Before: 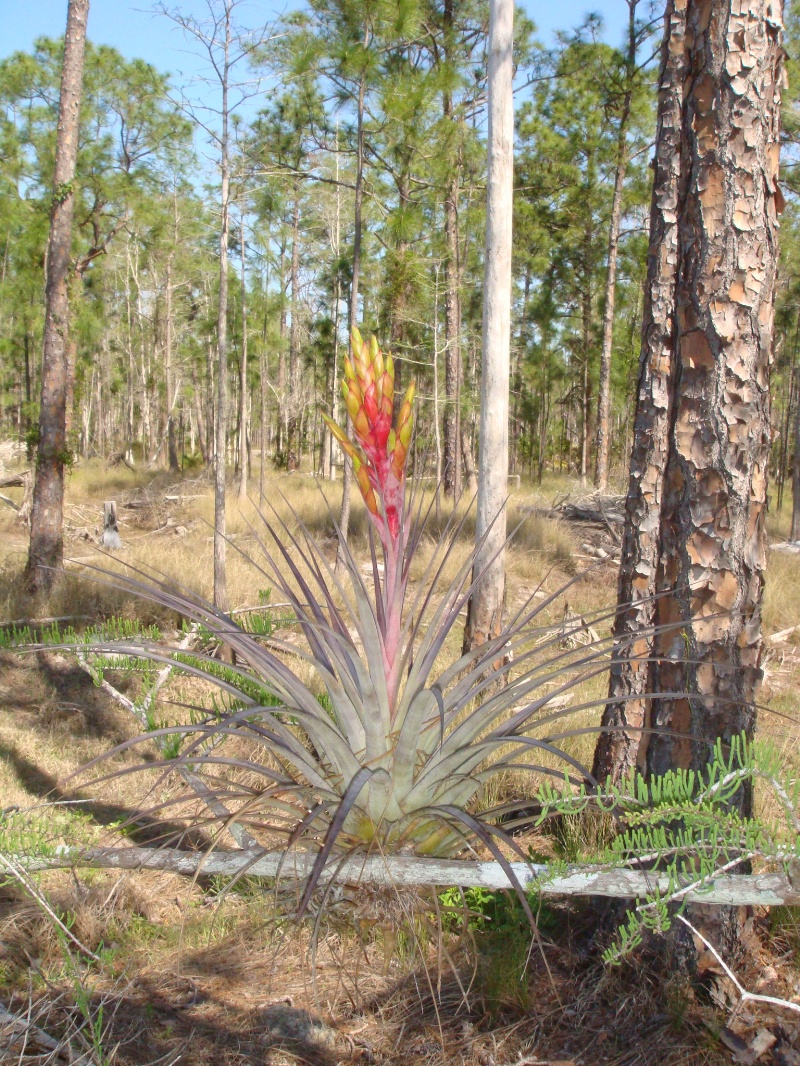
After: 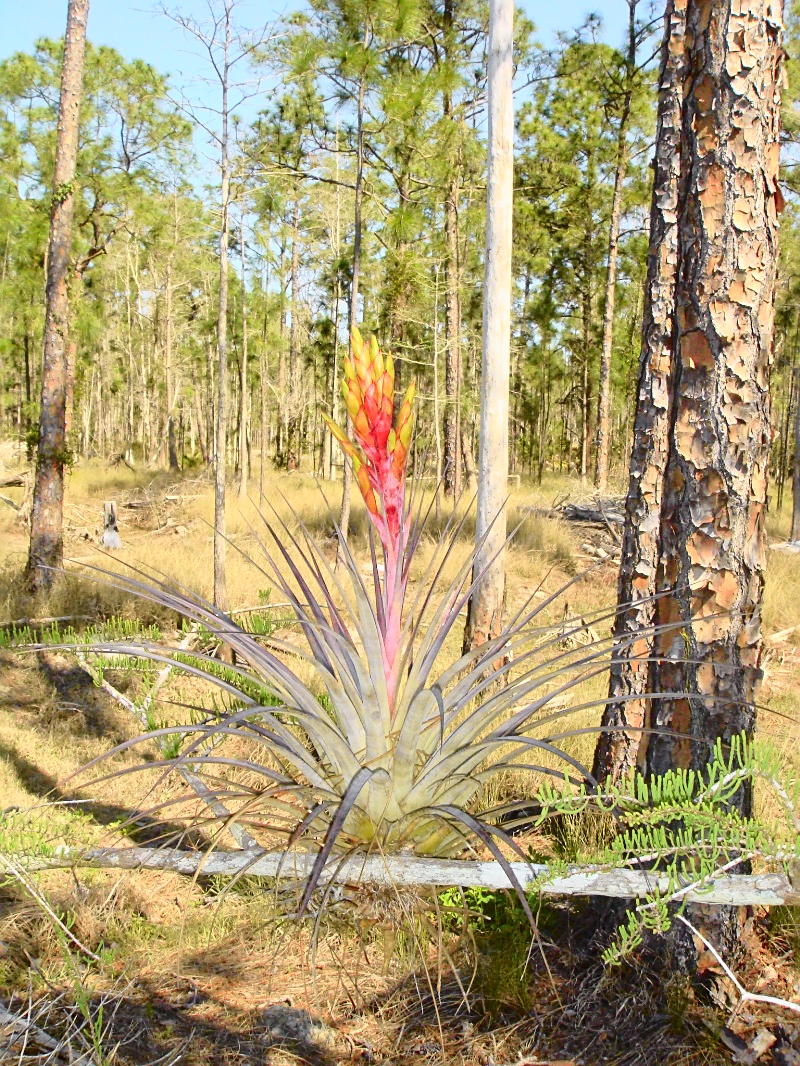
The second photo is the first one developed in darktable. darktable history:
sharpen: on, module defaults
tone curve: curves: ch0 [(0, 0.012) (0.037, 0.03) (0.123, 0.092) (0.19, 0.157) (0.269, 0.27) (0.48, 0.57) (0.595, 0.695) (0.718, 0.823) (0.855, 0.913) (1, 0.982)]; ch1 [(0, 0) (0.243, 0.245) (0.422, 0.415) (0.493, 0.495) (0.508, 0.506) (0.536, 0.542) (0.569, 0.611) (0.611, 0.662) (0.769, 0.807) (1, 1)]; ch2 [(0, 0) (0.249, 0.216) (0.349, 0.321) (0.424, 0.442) (0.476, 0.483) (0.498, 0.499) (0.517, 0.519) (0.532, 0.56) (0.569, 0.624) (0.614, 0.667) (0.706, 0.757) (0.808, 0.809) (0.991, 0.968)], color space Lab, independent channels, preserve colors none
